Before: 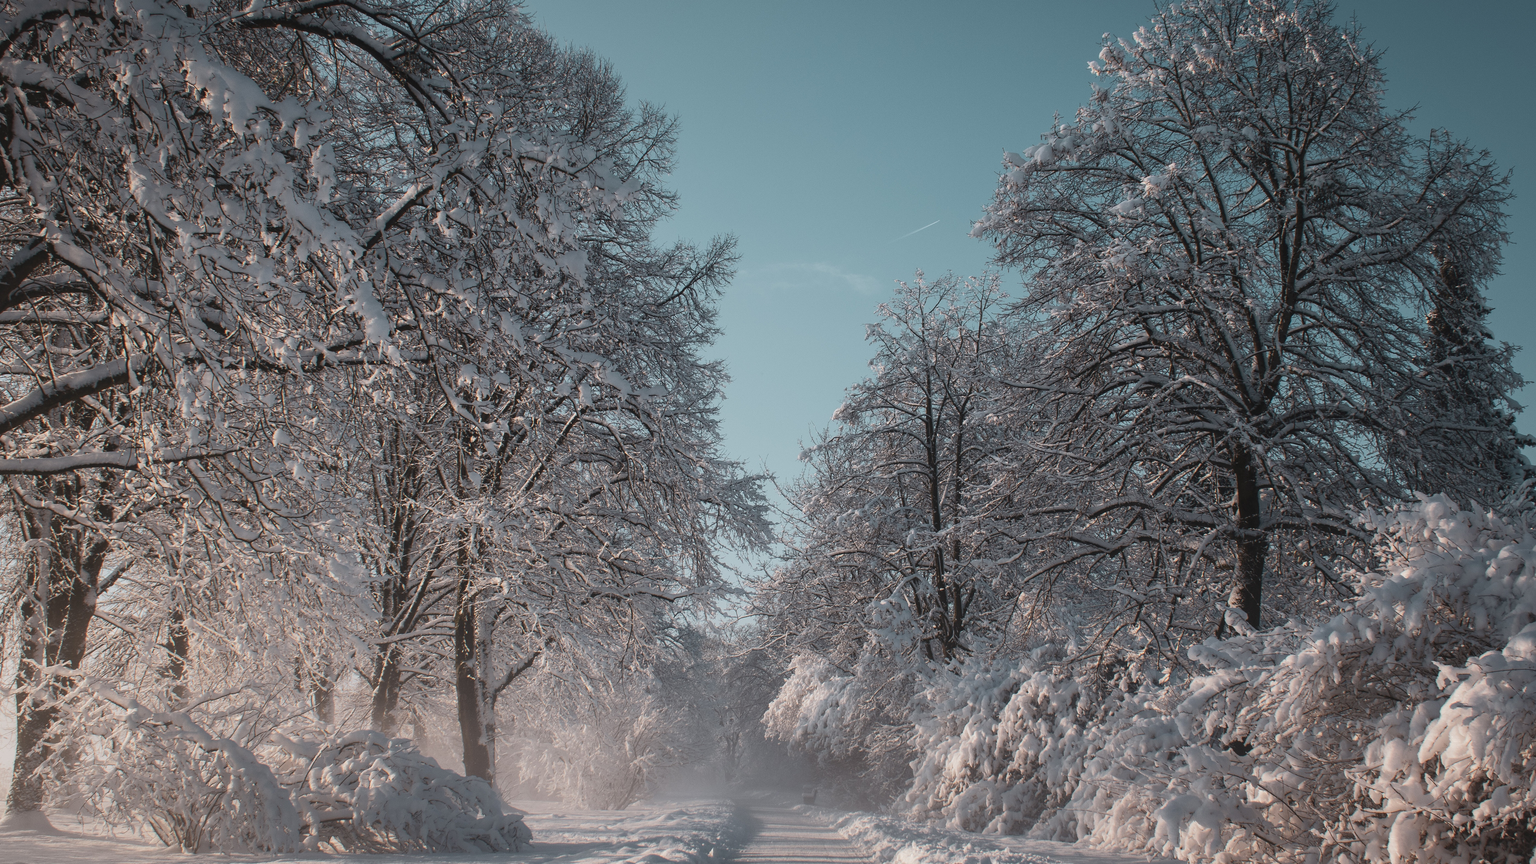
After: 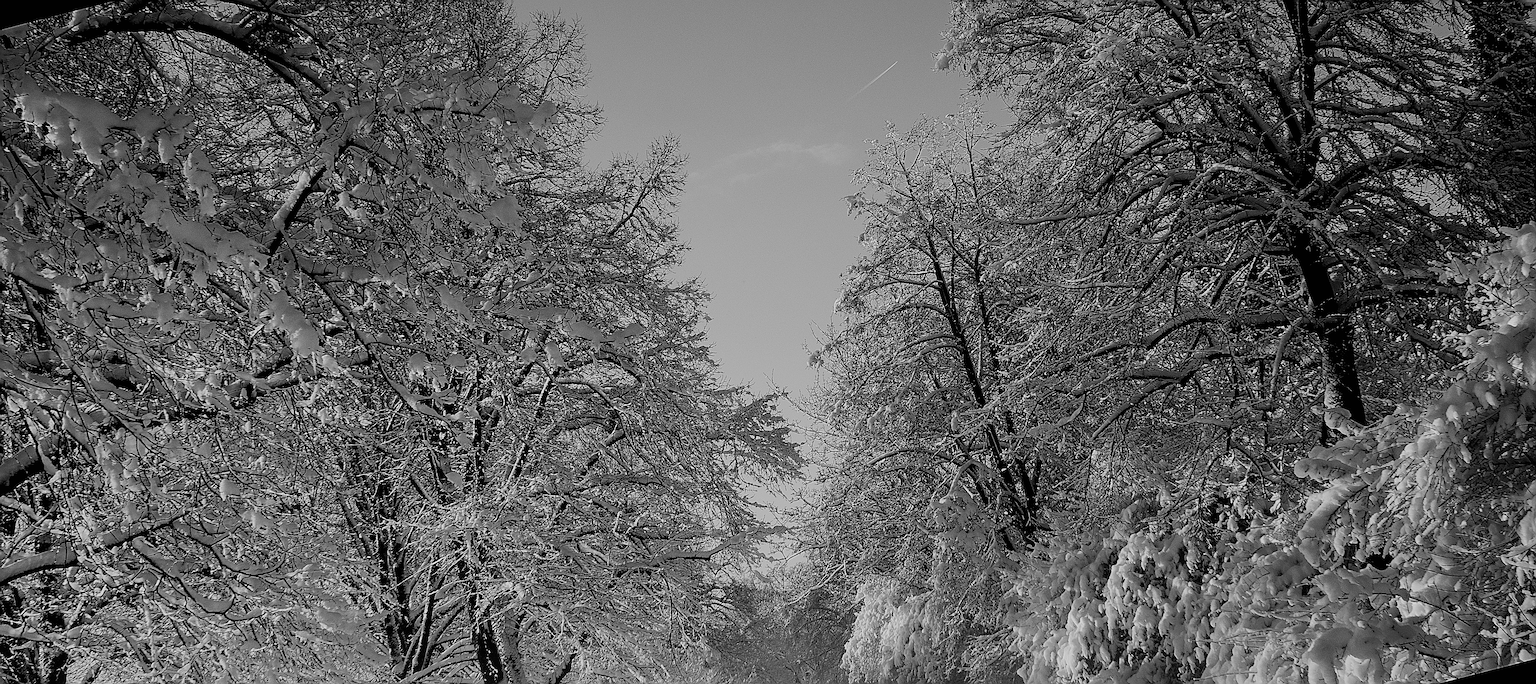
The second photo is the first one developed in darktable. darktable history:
contrast brightness saturation: contrast 0.03, brightness 0.06, saturation 0.13
white balance: red 1.029, blue 0.92
monochrome: on, module defaults
crop and rotate: angle -0.5°
sharpen: amount 2
filmic rgb: black relative exposure -5 EV, white relative exposure 3.5 EV, hardness 3.19, contrast 1.4, highlights saturation mix -30%
rotate and perspective: rotation -14.8°, crop left 0.1, crop right 0.903, crop top 0.25, crop bottom 0.748
exposure: black level correction 0.011, exposure -0.478 EV, compensate highlight preservation false
